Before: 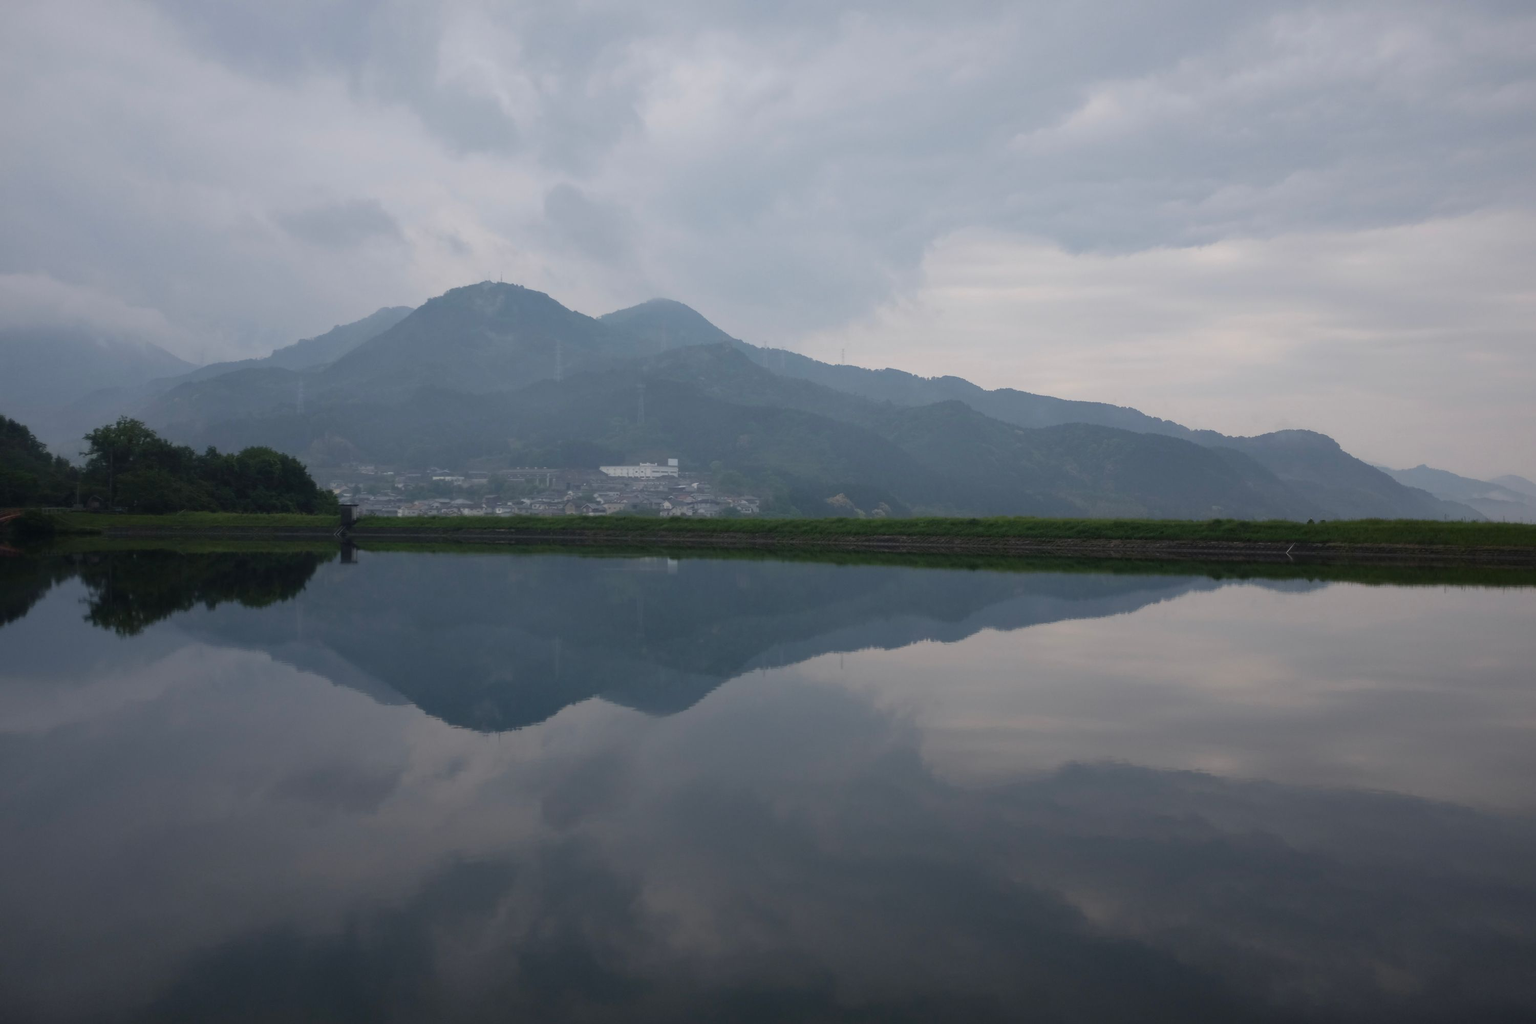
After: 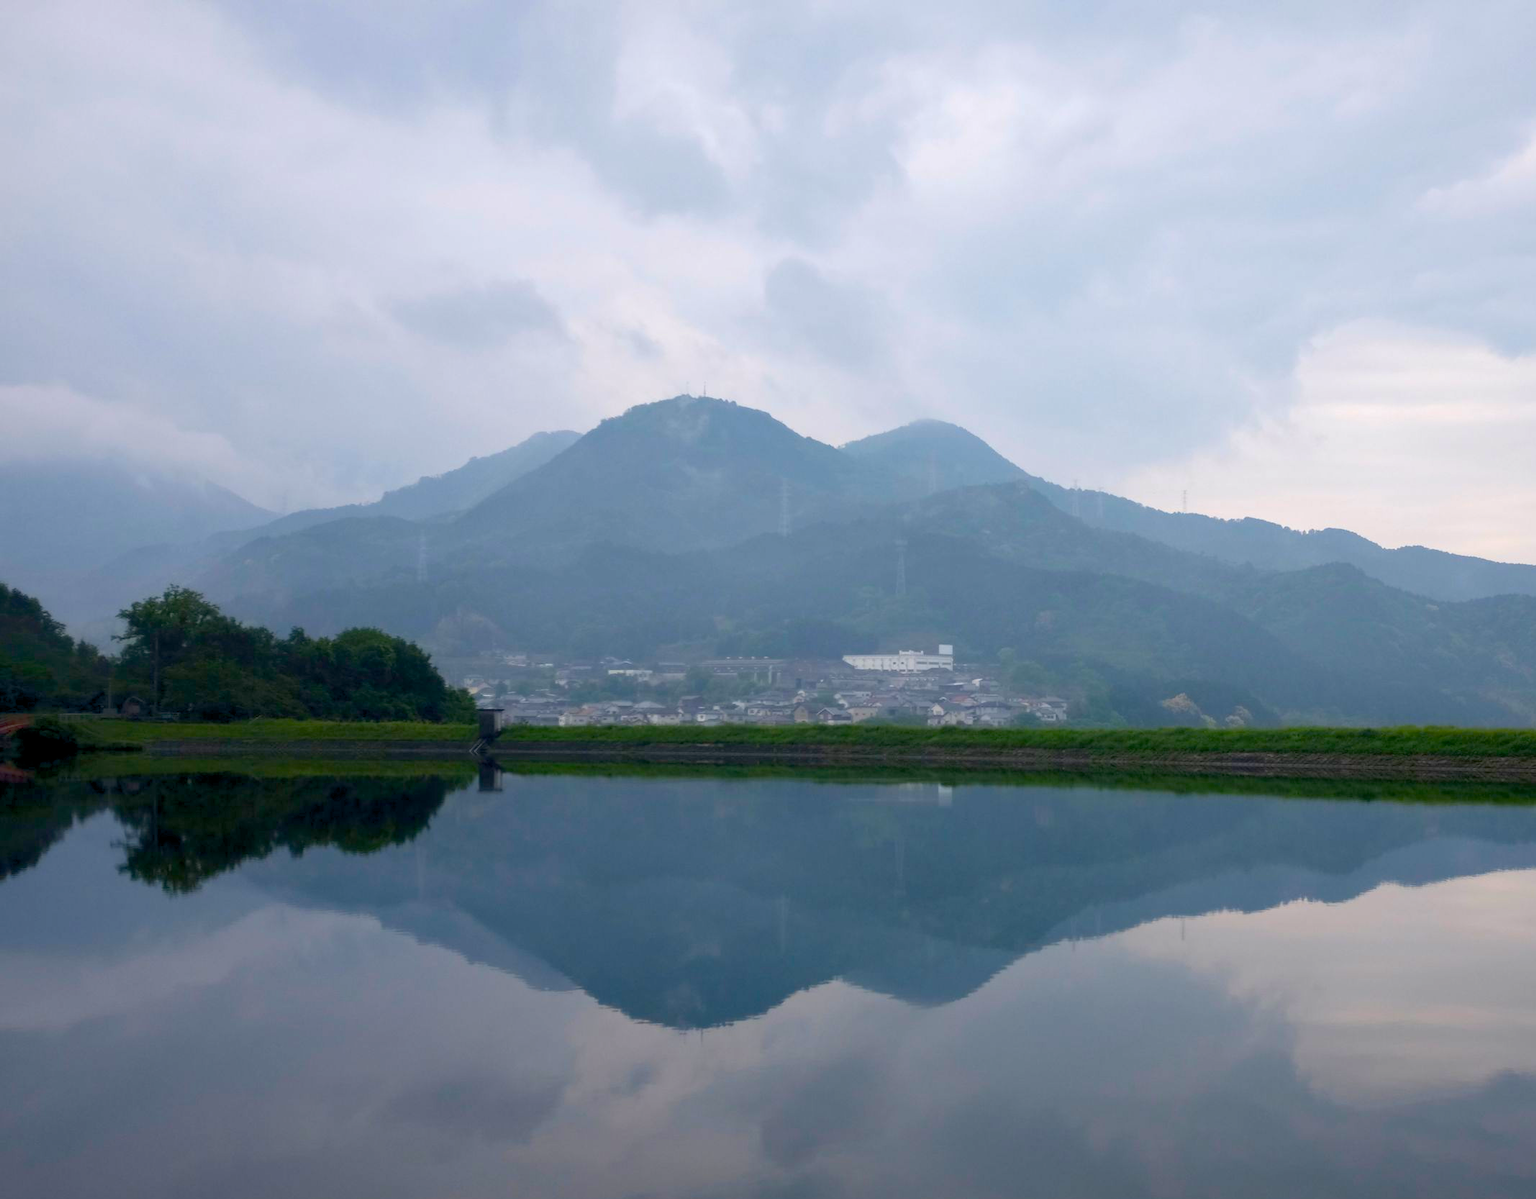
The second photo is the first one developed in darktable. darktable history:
color balance rgb: highlights gain › chroma 0.148%, highlights gain › hue 329.77°, global offset › luminance -0.861%, perceptual saturation grading › global saturation 35.777%, perceptual saturation grading › shadows 34.549%
exposure: exposure 0.605 EV, compensate exposure bias true, compensate highlight preservation false
crop: right 28.802%, bottom 16.636%
shadows and highlights: shadows 61.9, white point adjustment 0.526, highlights -33.47, compress 83.92%
